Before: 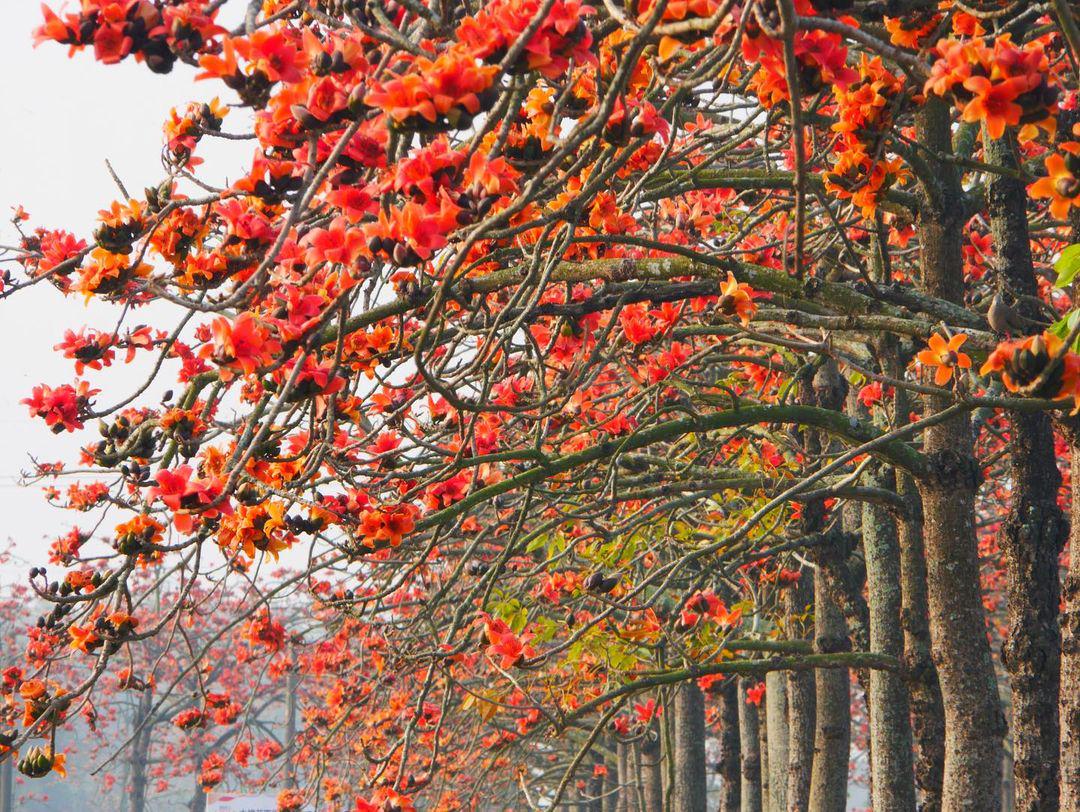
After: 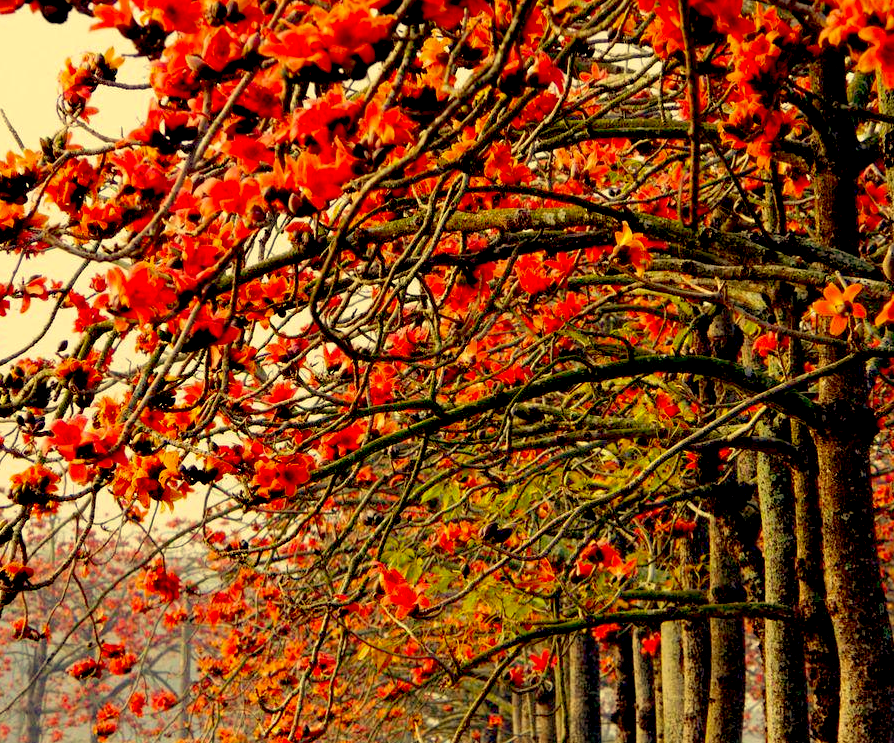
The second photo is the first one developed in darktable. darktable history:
bloom: size 3%, threshold 100%, strength 0%
exposure: black level correction 0.056, compensate highlight preservation false
crop: left 9.807%, top 6.259%, right 7.334%, bottom 2.177%
color correction: highlights a* -0.482, highlights b* 40, shadows a* 9.8, shadows b* -0.161
